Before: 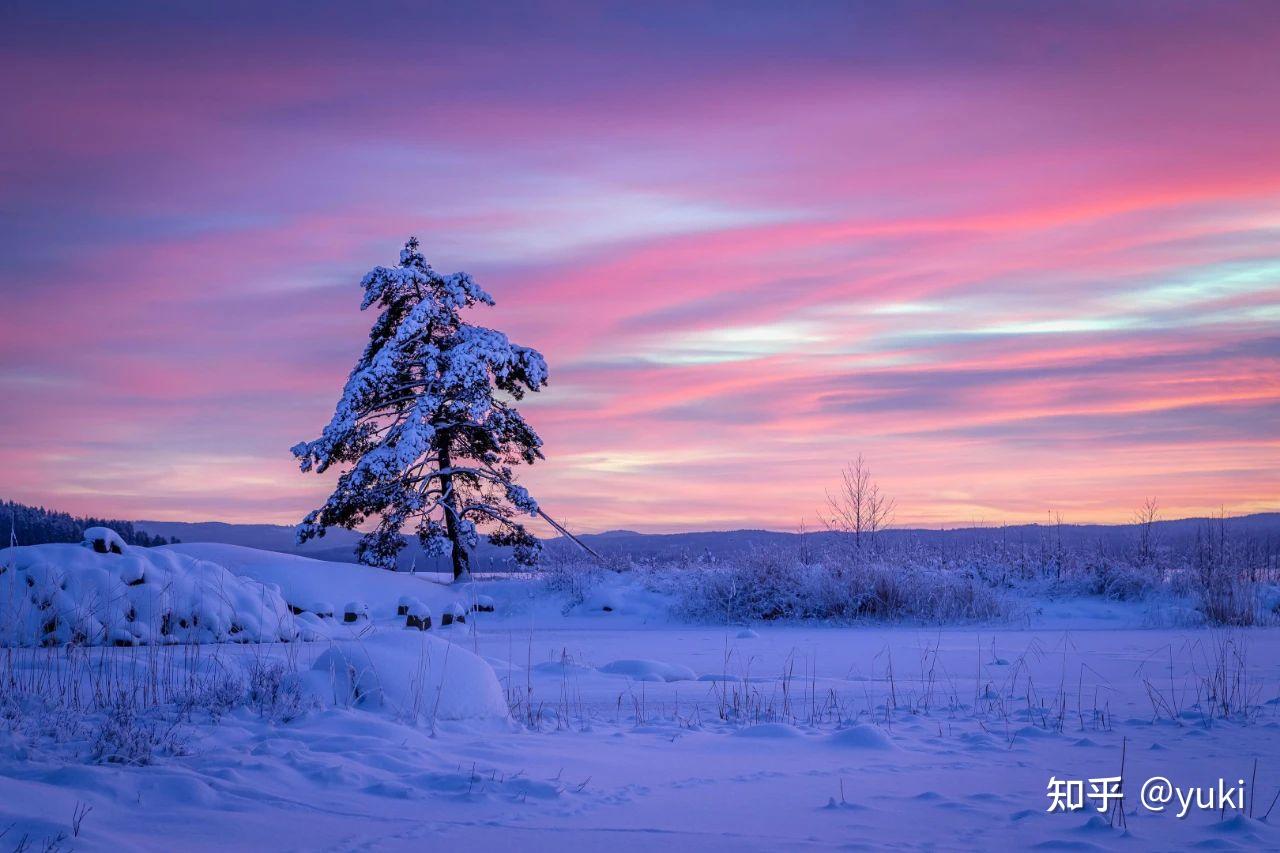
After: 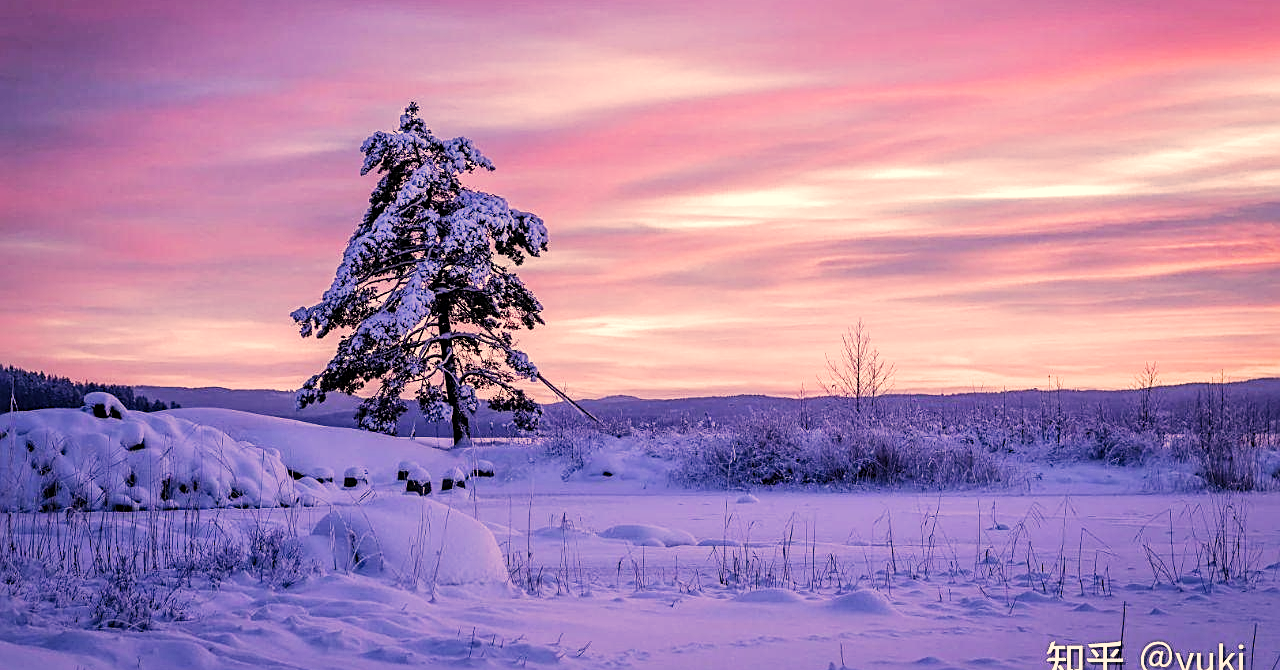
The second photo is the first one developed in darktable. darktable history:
local contrast: mode bilateral grid, contrast 21, coarseness 49, detail 132%, midtone range 0.2
crop and rotate: top 16.004%, bottom 5.357%
exposure: compensate highlight preservation false
filmic rgb: black relative exposure -16 EV, white relative exposure 2.93 EV, threshold 5.98 EV, hardness 10, preserve chrominance no, color science v5 (2021), contrast in shadows safe, contrast in highlights safe, enable highlight reconstruction true
color correction: highlights a* 17.58, highlights b* 18.53
sharpen: on, module defaults
tone equalizer: -8 EV -0.786 EV, -7 EV -0.72 EV, -6 EV -0.592 EV, -5 EV -0.39 EV, -3 EV 0.367 EV, -2 EV 0.6 EV, -1 EV 0.694 EV, +0 EV 0.736 EV, edges refinement/feathering 500, mask exposure compensation -1.57 EV, preserve details no
